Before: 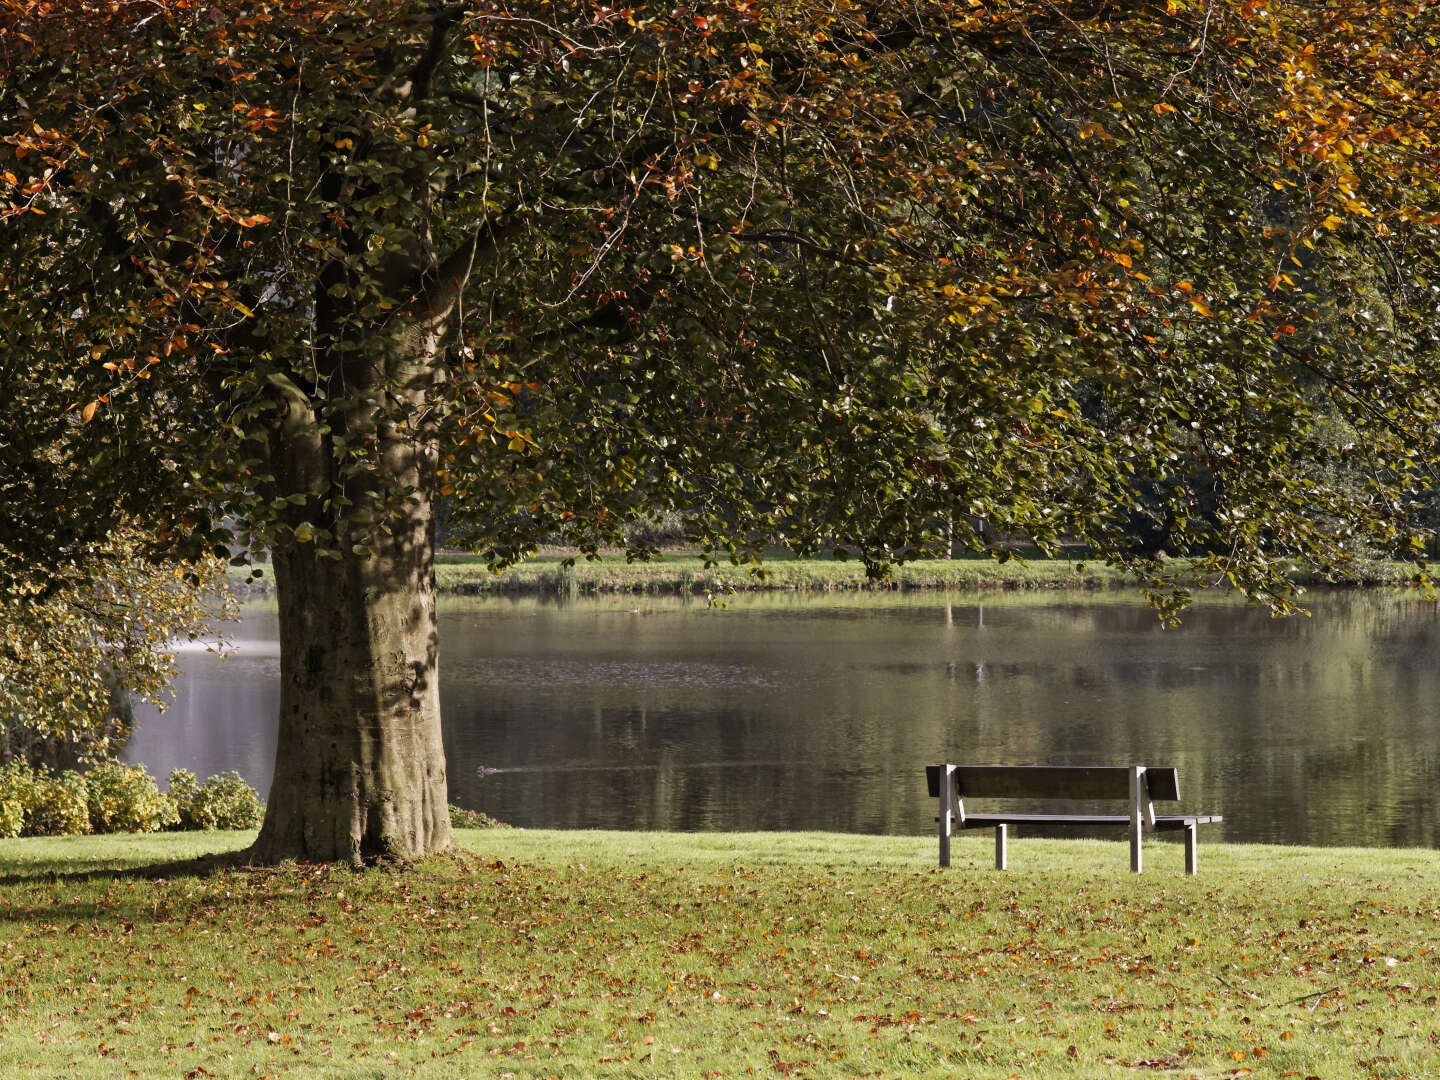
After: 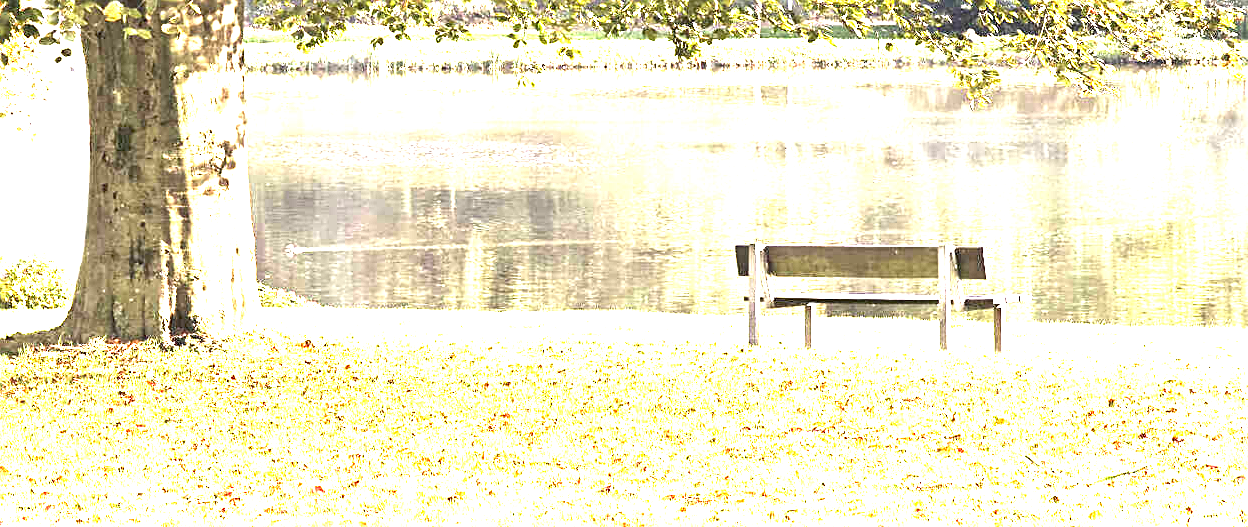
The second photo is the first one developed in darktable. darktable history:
sharpen: on, module defaults
exposure: black level correction 0, exposure 3.91 EV, compensate highlight preservation false
crop and rotate: left 13.293%, top 48.252%, bottom 2.895%
